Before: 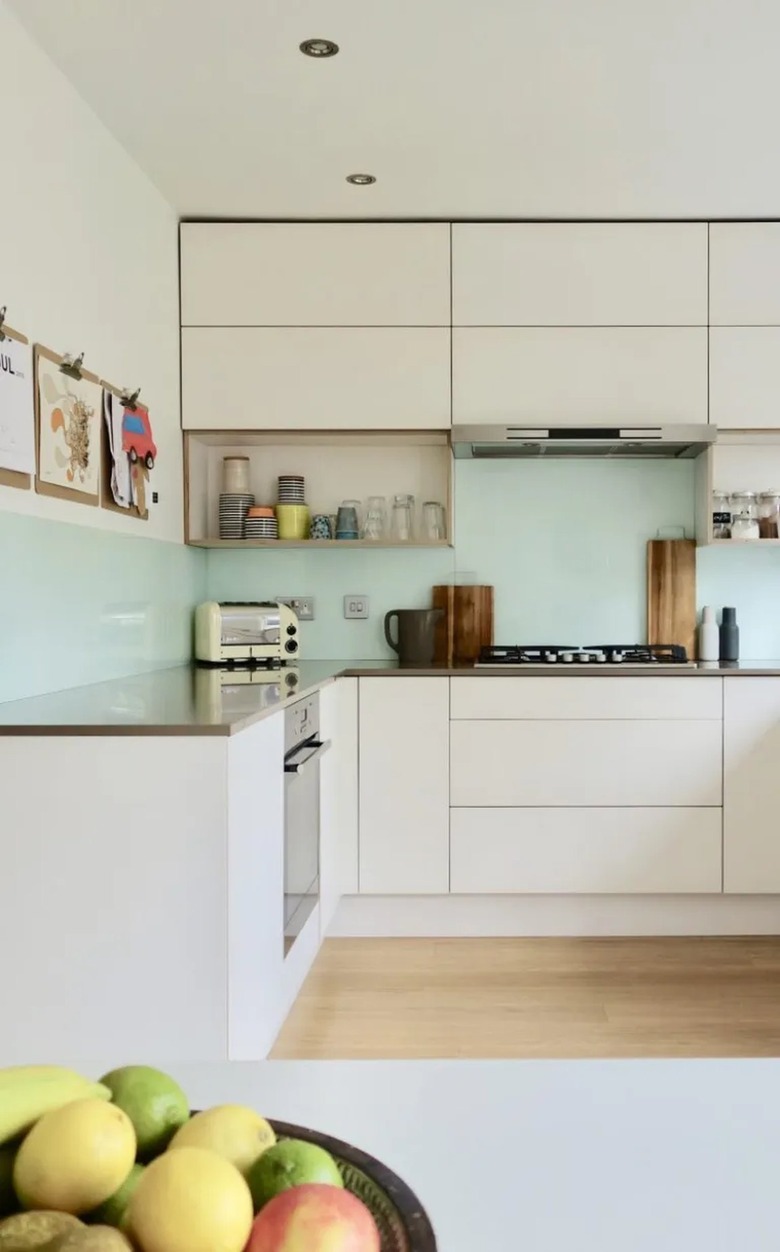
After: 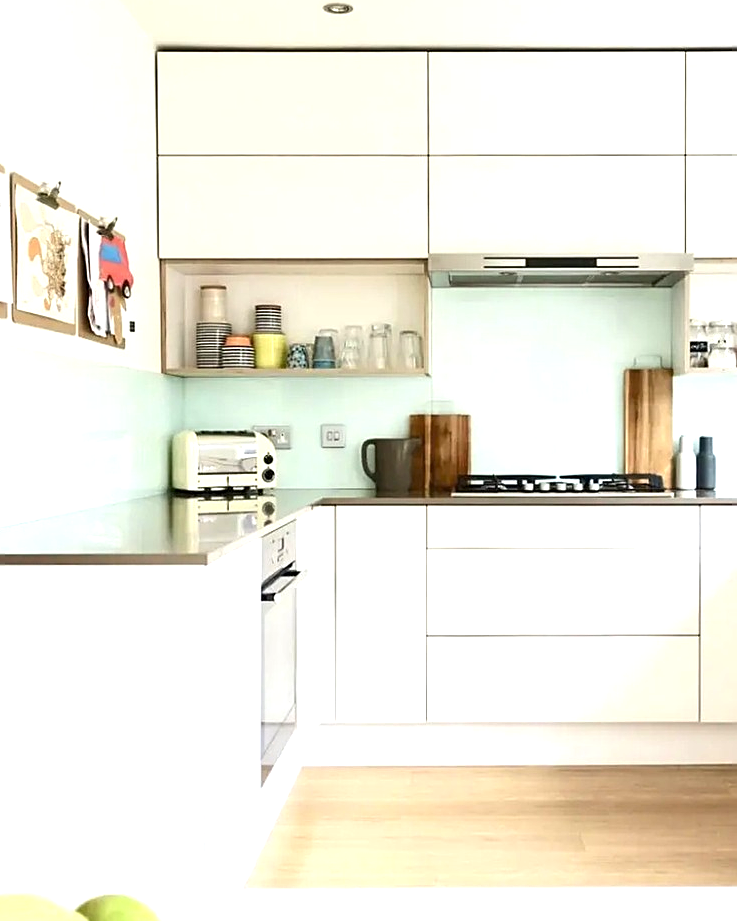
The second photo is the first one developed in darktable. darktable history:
sharpen: on, module defaults
crop and rotate: left 2.992%, top 13.789%, right 2.44%, bottom 12.59%
exposure: black level correction 0, exposure 1 EV, compensate highlight preservation false
